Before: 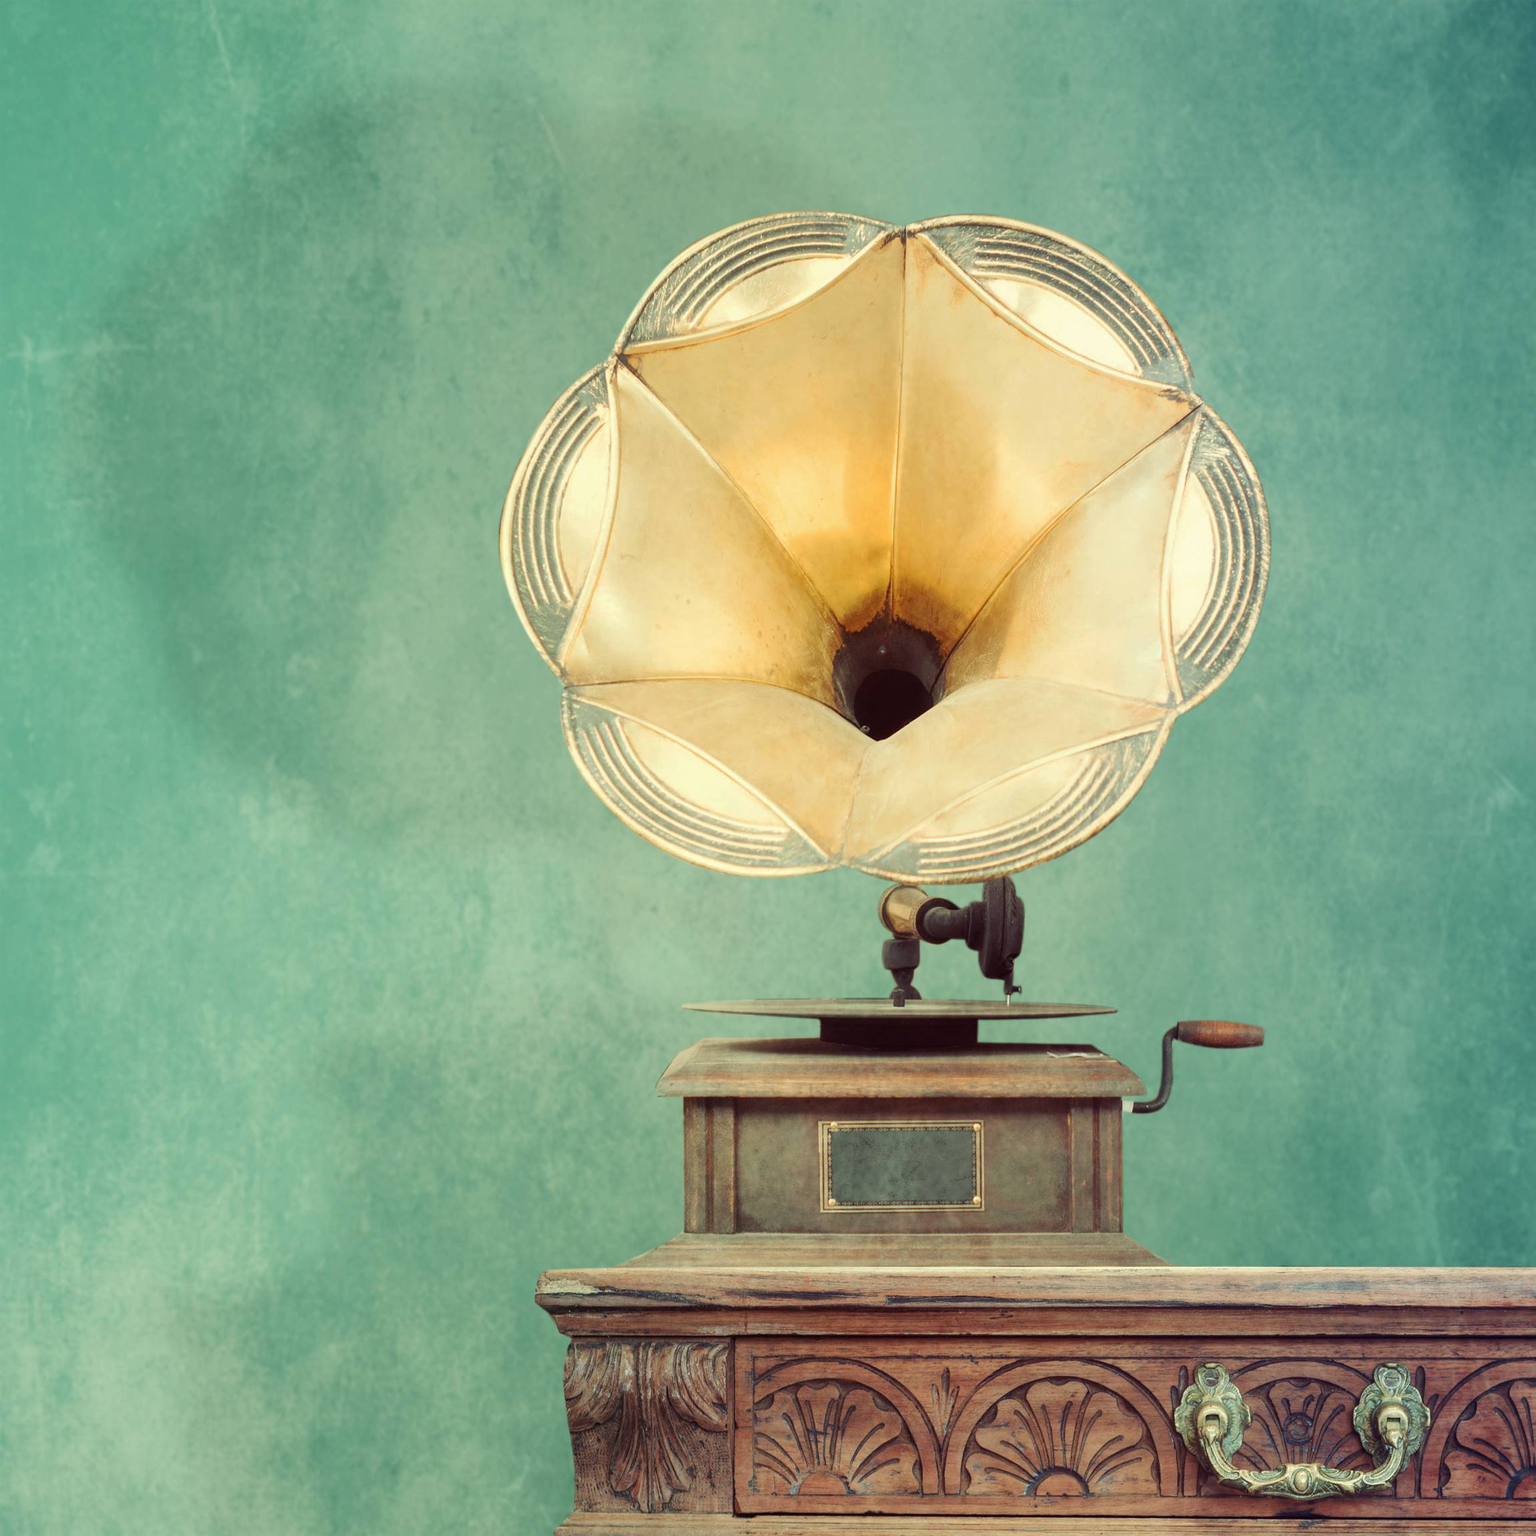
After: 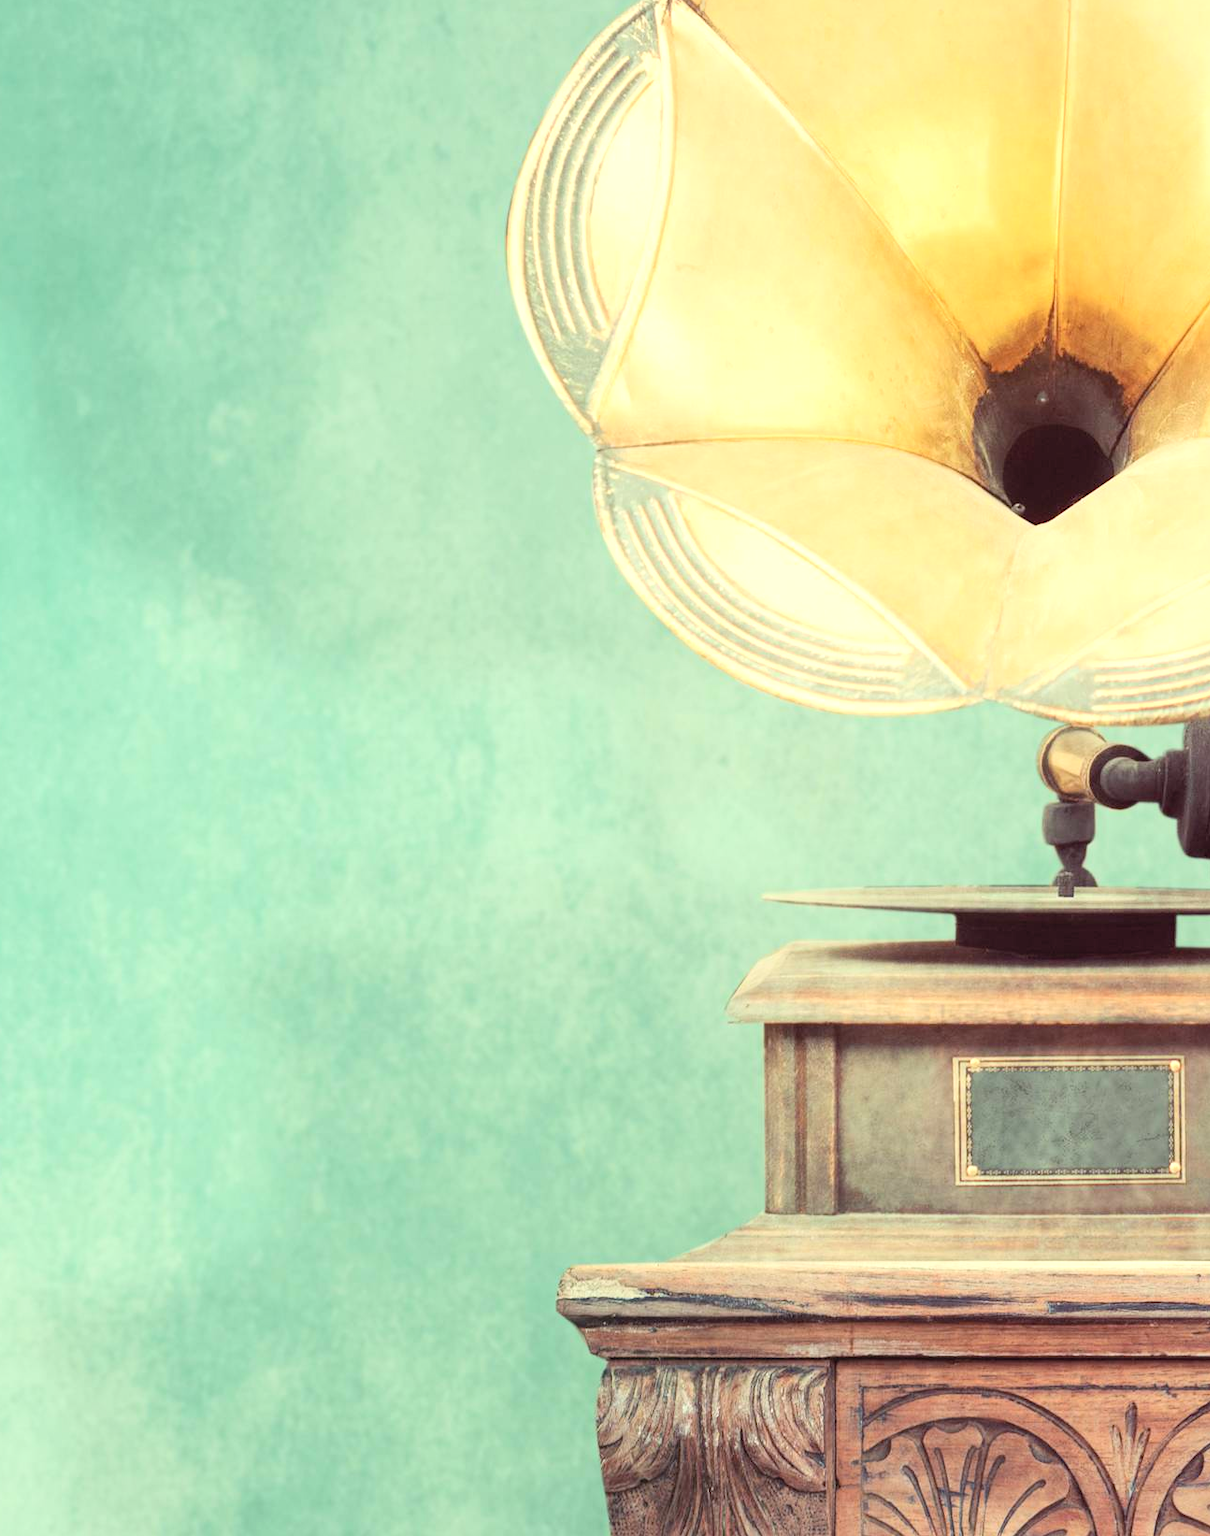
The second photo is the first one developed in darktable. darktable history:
crop: left 8.966%, top 23.852%, right 34.699%, bottom 4.703%
exposure: black level correction 0.001, exposure 0.5 EV, compensate exposure bias true, compensate highlight preservation false
contrast brightness saturation: contrast 0.14, brightness 0.21
